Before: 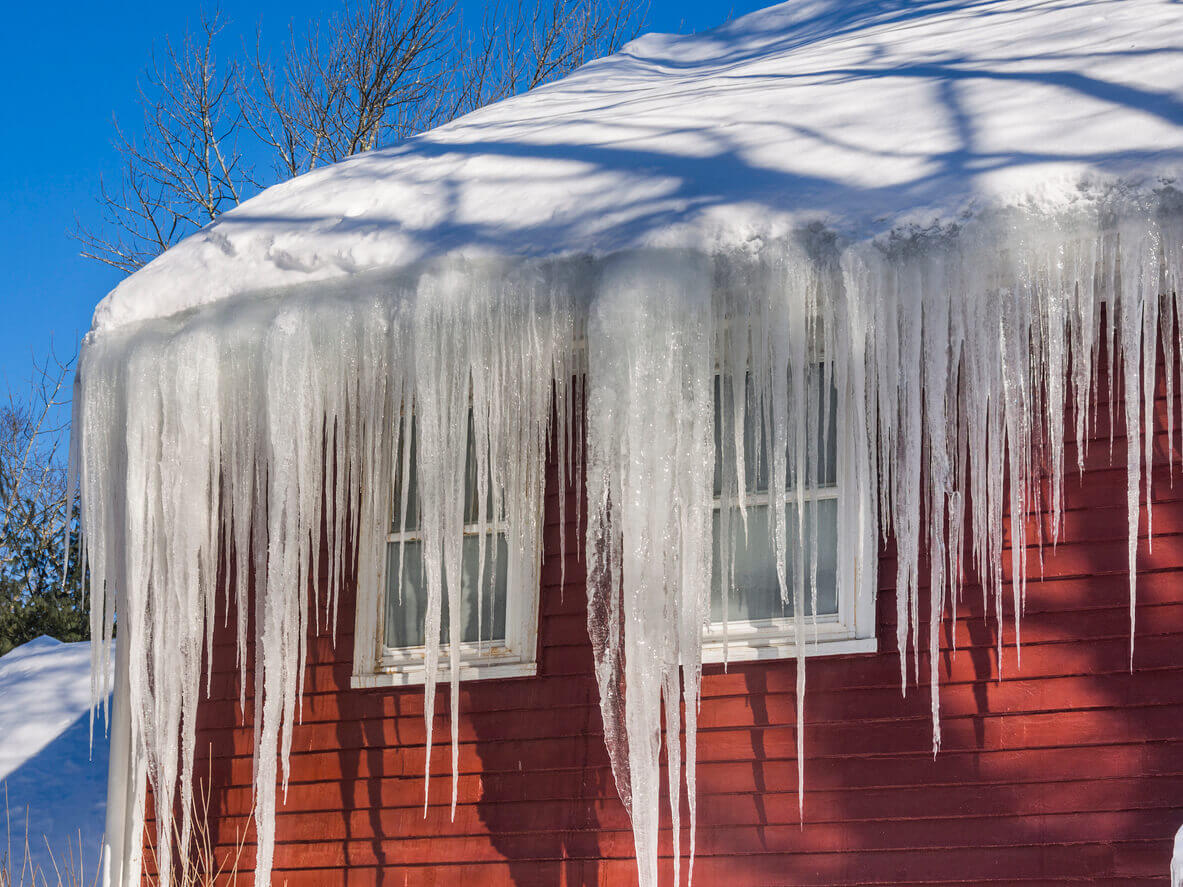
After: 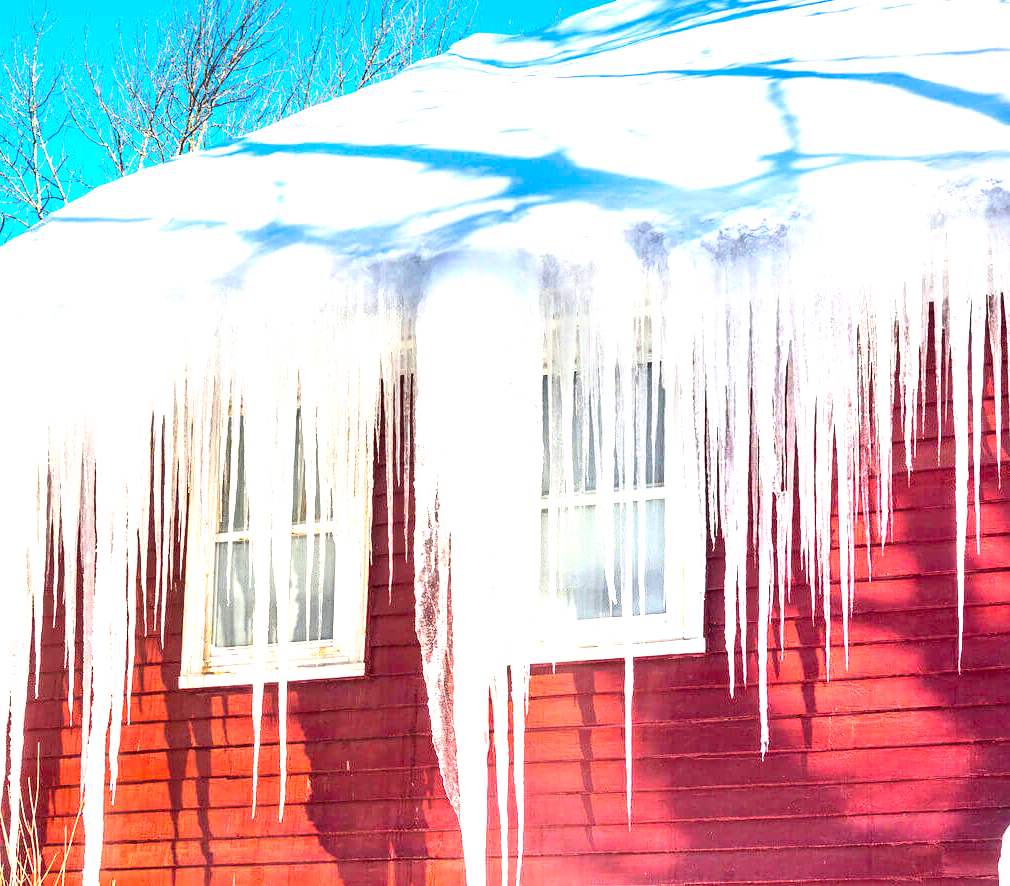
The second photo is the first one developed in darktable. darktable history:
contrast brightness saturation: contrast 0.16, saturation 0.32
exposure: black level correction 0.001, exposure 2 EV, compensate highlight preservation false
crop and rotate: left 14.584%
